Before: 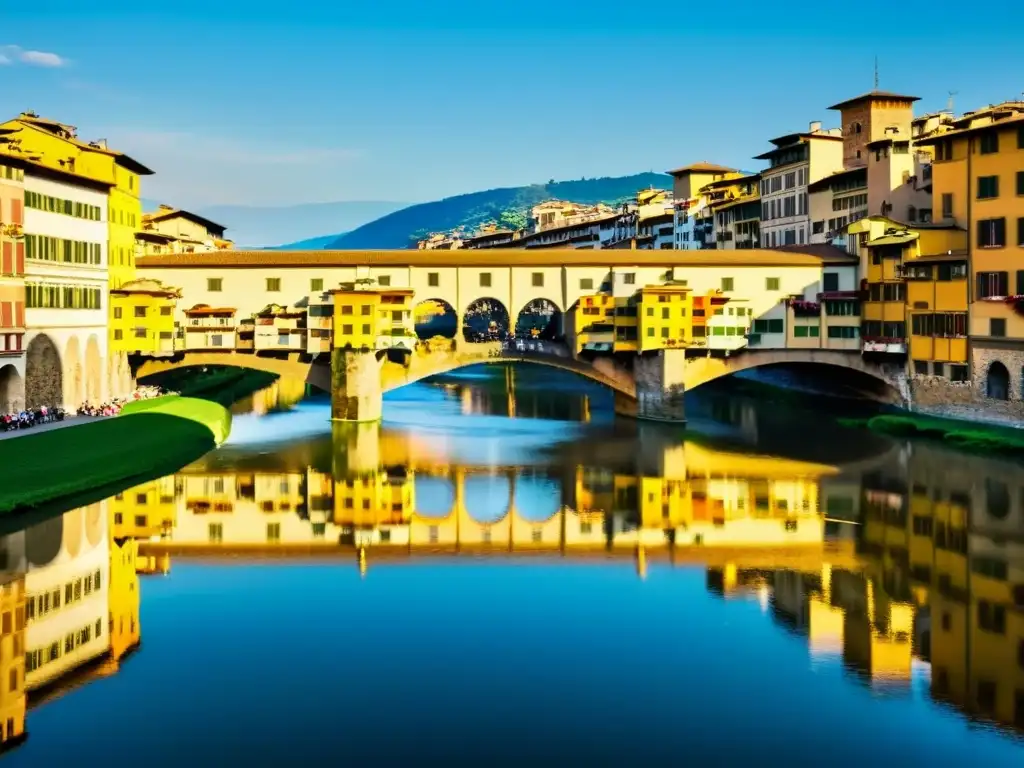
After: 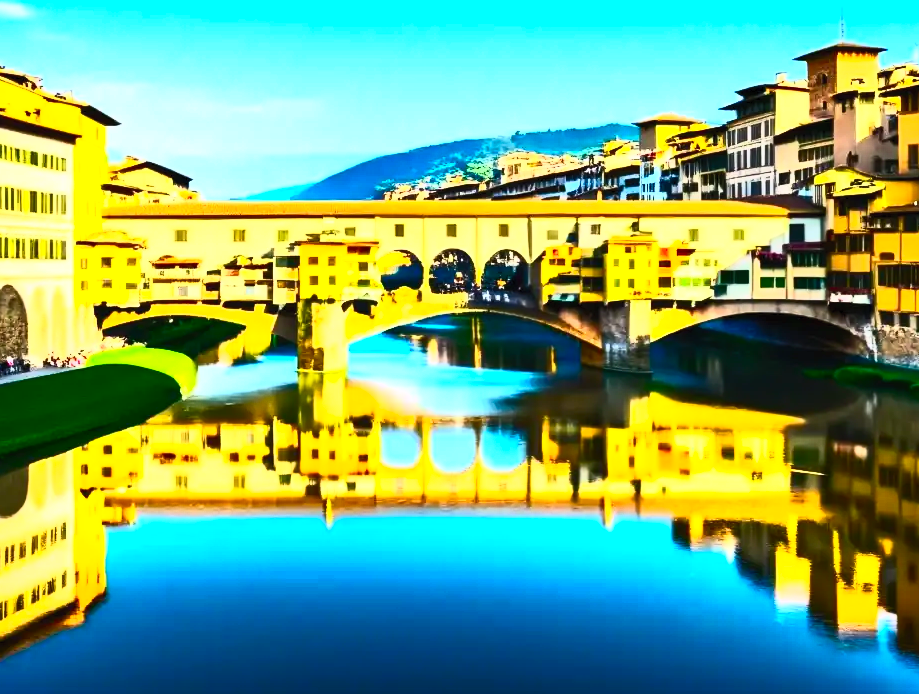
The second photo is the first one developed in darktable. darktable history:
crop: left 3.408%, top 6.433%, right 6.803%, bottom 3.198%
color zones: curves: ch1 [(0, 0.469) (0.01, 0.469) (0.12, 0.446) (0.248, 0.469) (0.5, 0.5) (0.748, 0.5) (0.99, 0.469) (1, 0.469)]
contrast brightness saturation: contrast 0.843, brightness 0.584, saturation 0.607
